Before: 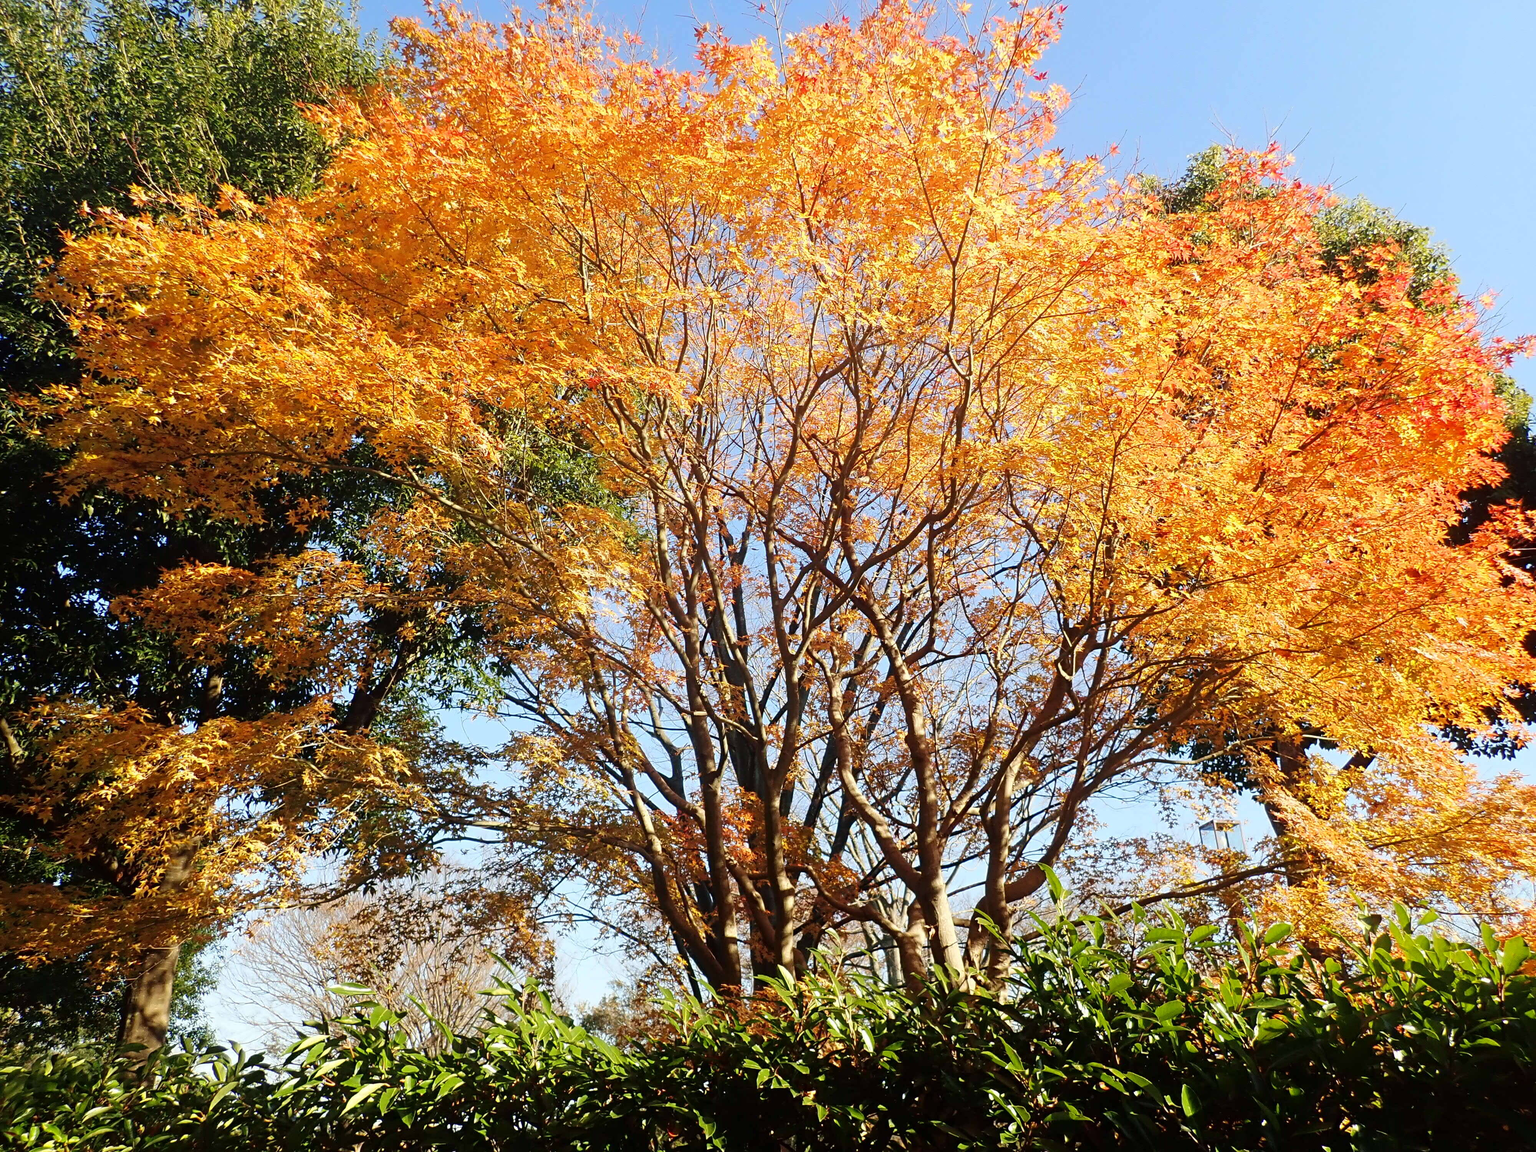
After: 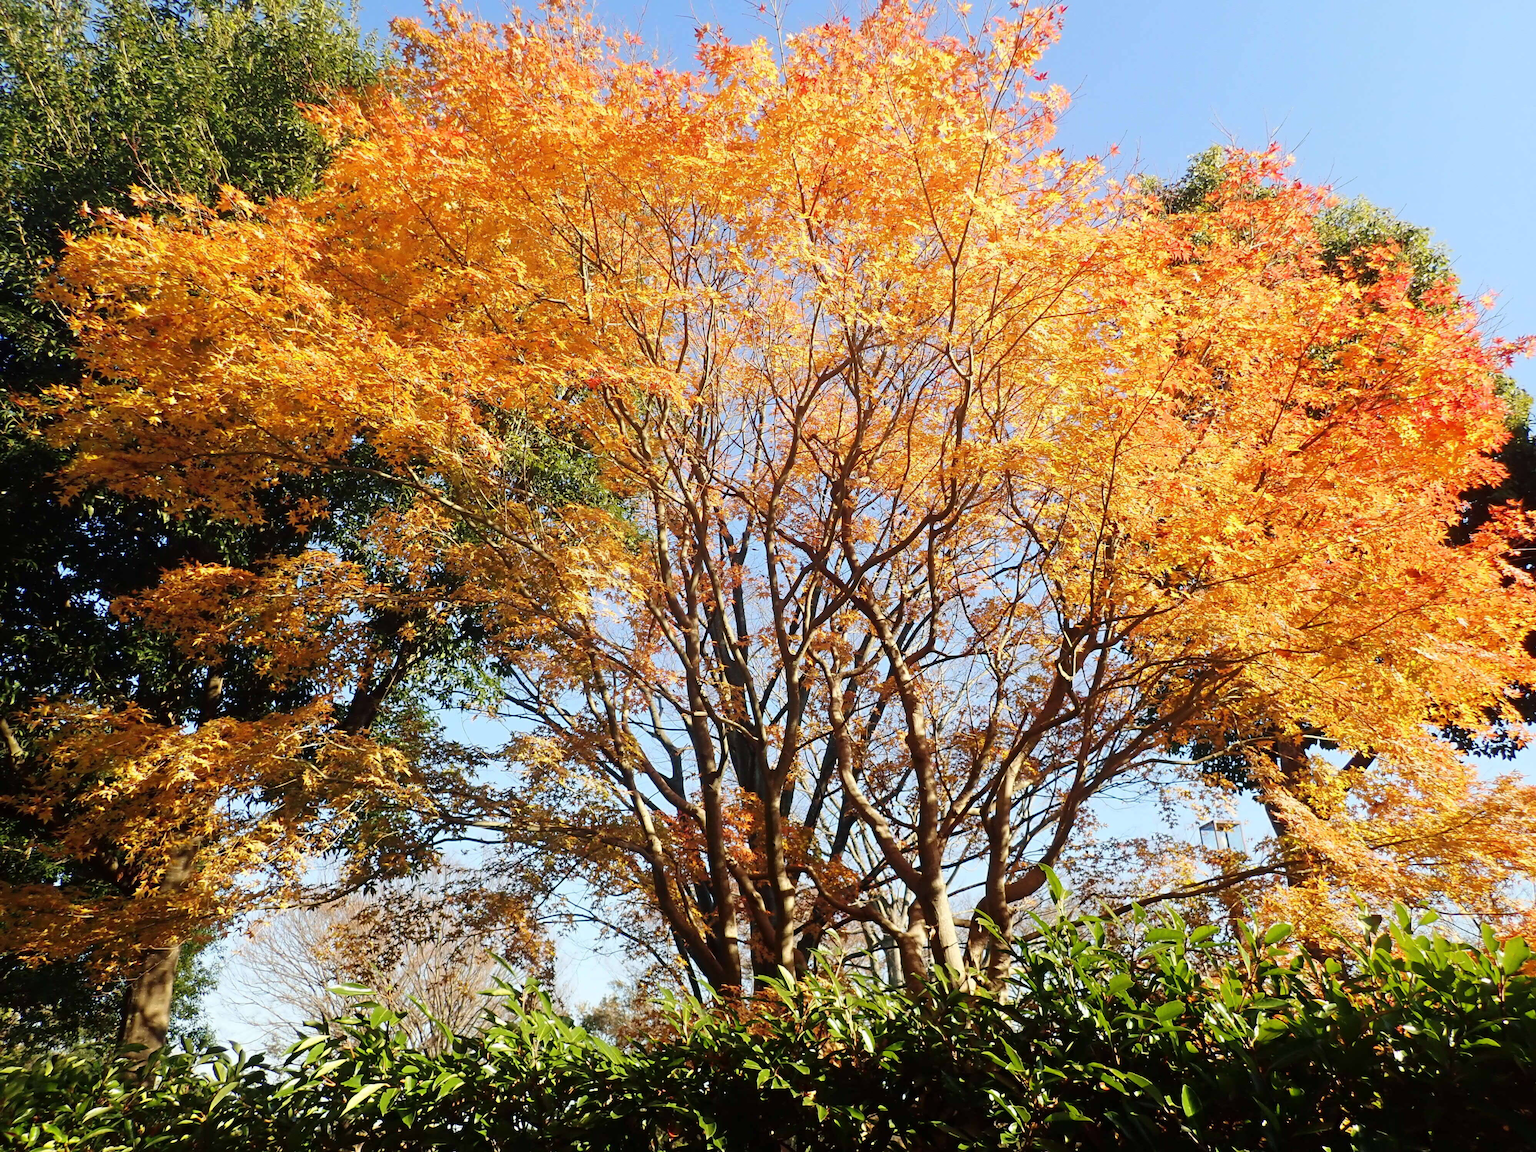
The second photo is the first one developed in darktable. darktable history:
contrast equalizer: y [[0.5 ×4, 0.467, 0.376], [0.5 ×6], [0.5 ×6], [0 ×6], [0 ×6]]
color correction: saturation 0.99
